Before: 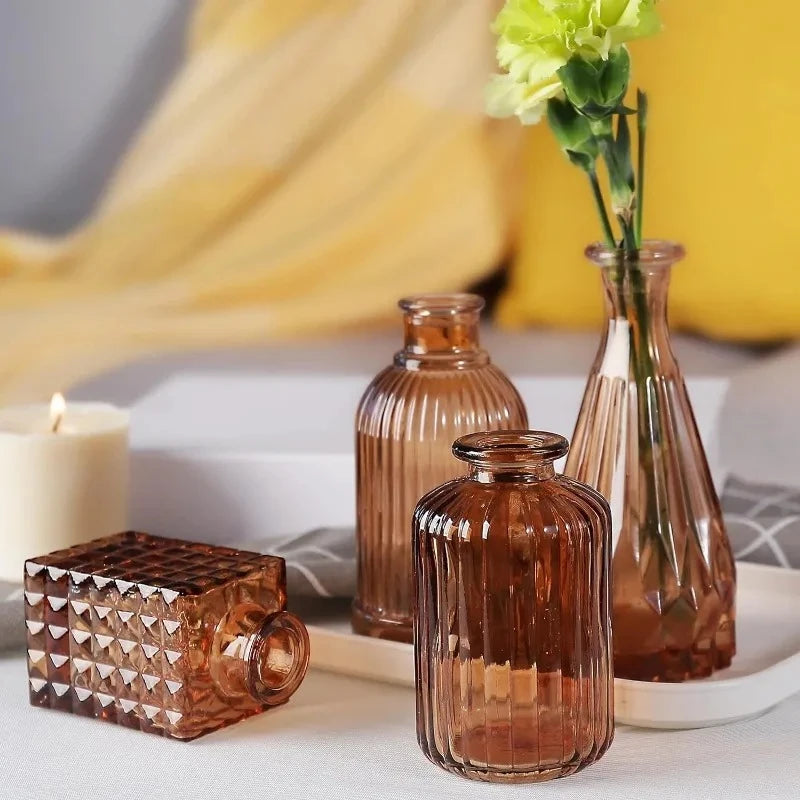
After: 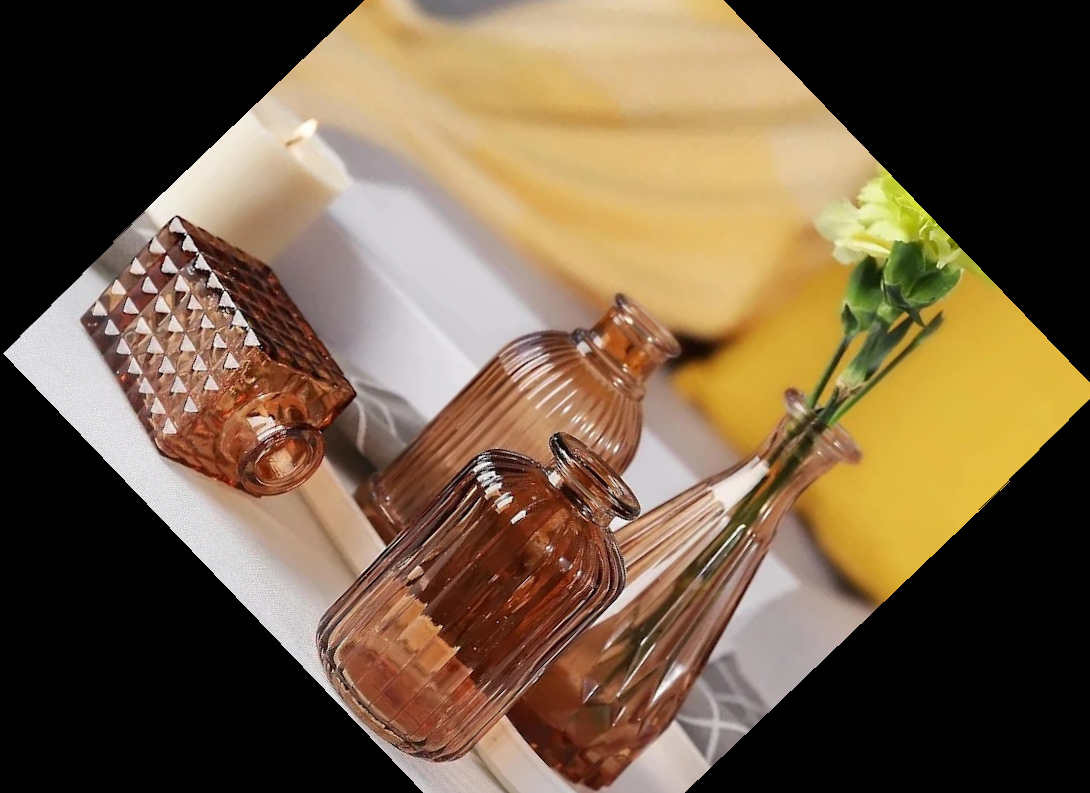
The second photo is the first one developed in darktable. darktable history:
crop and rotate: angle -46.26°, top 16.234%, right 0.912%, bottom 11.704%
rotate and perspective: rotation -1.32°, lens shift (horizontal) -0.031, crop left 0.015, crop right 0.985, crop top 0.047, crop bottom 0.982
